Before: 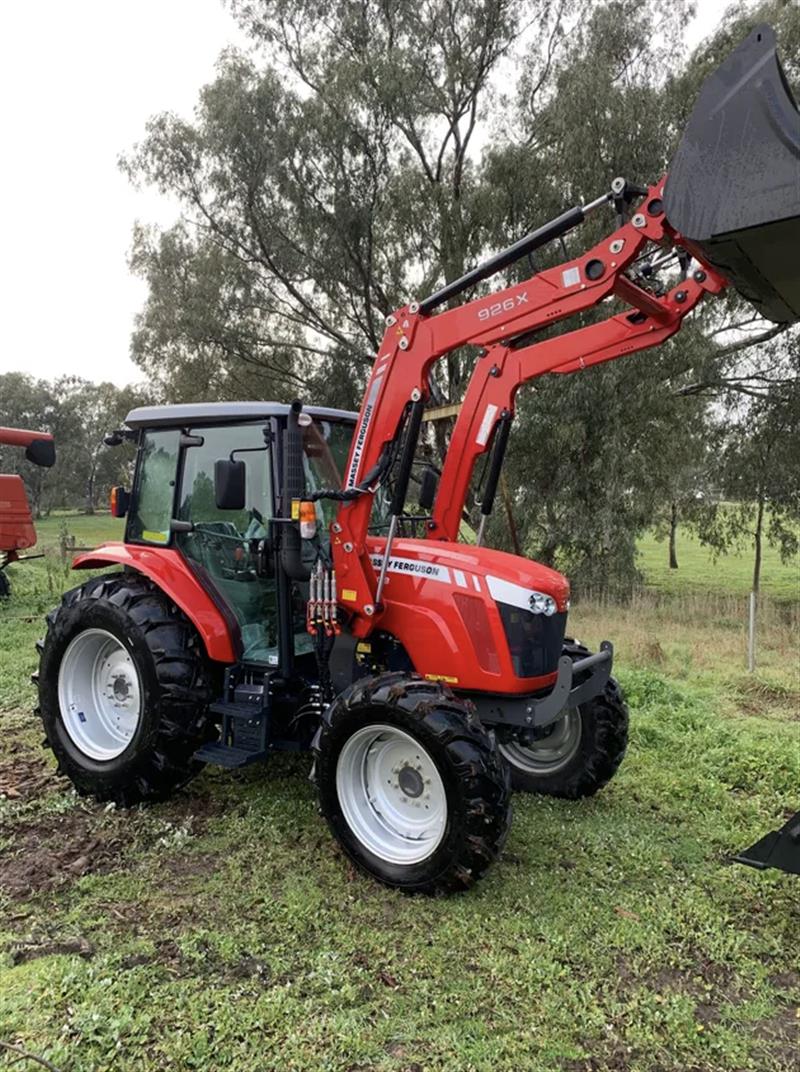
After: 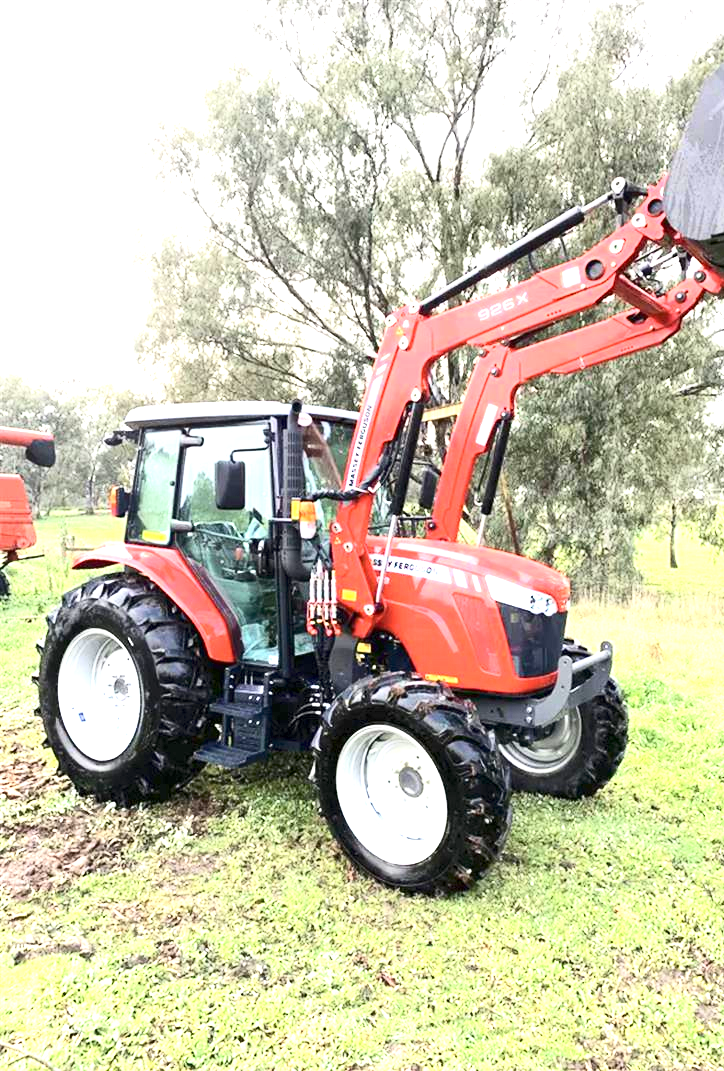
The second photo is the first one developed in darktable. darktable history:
tone equalizer: -8 EV -0.54 EV, mask exposure compensation -0.499 EV
exposure: exposure 2.233 EV, compensate highlight preservation false
contrast brightness saturation: contrast 0.238, brightness 0.087
crop: right 9.49%, bottom 0.023%
levels: white 99.96%, levels [0, 0.499, 1]
